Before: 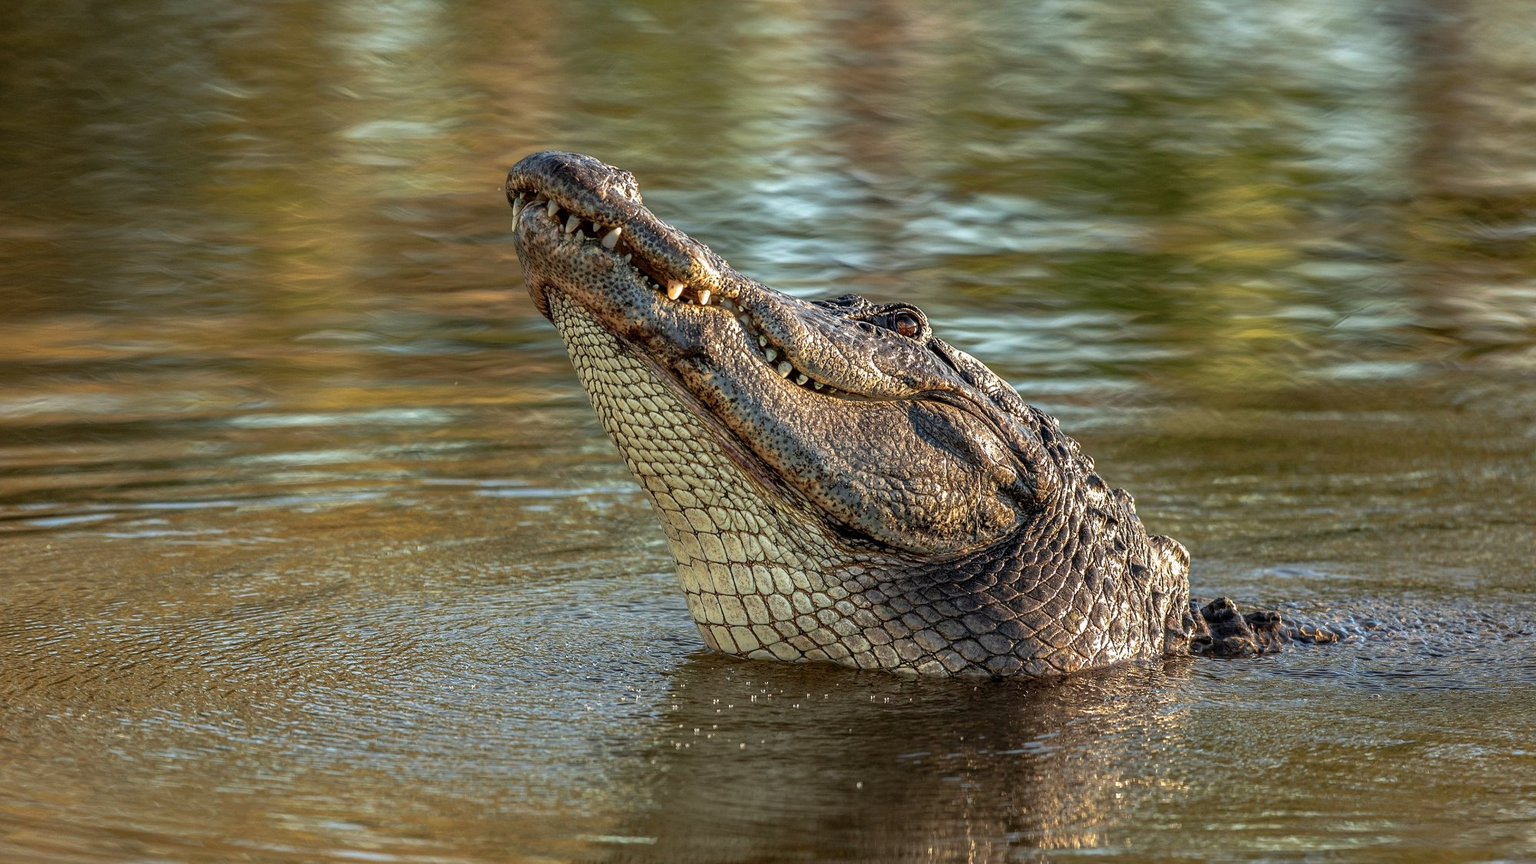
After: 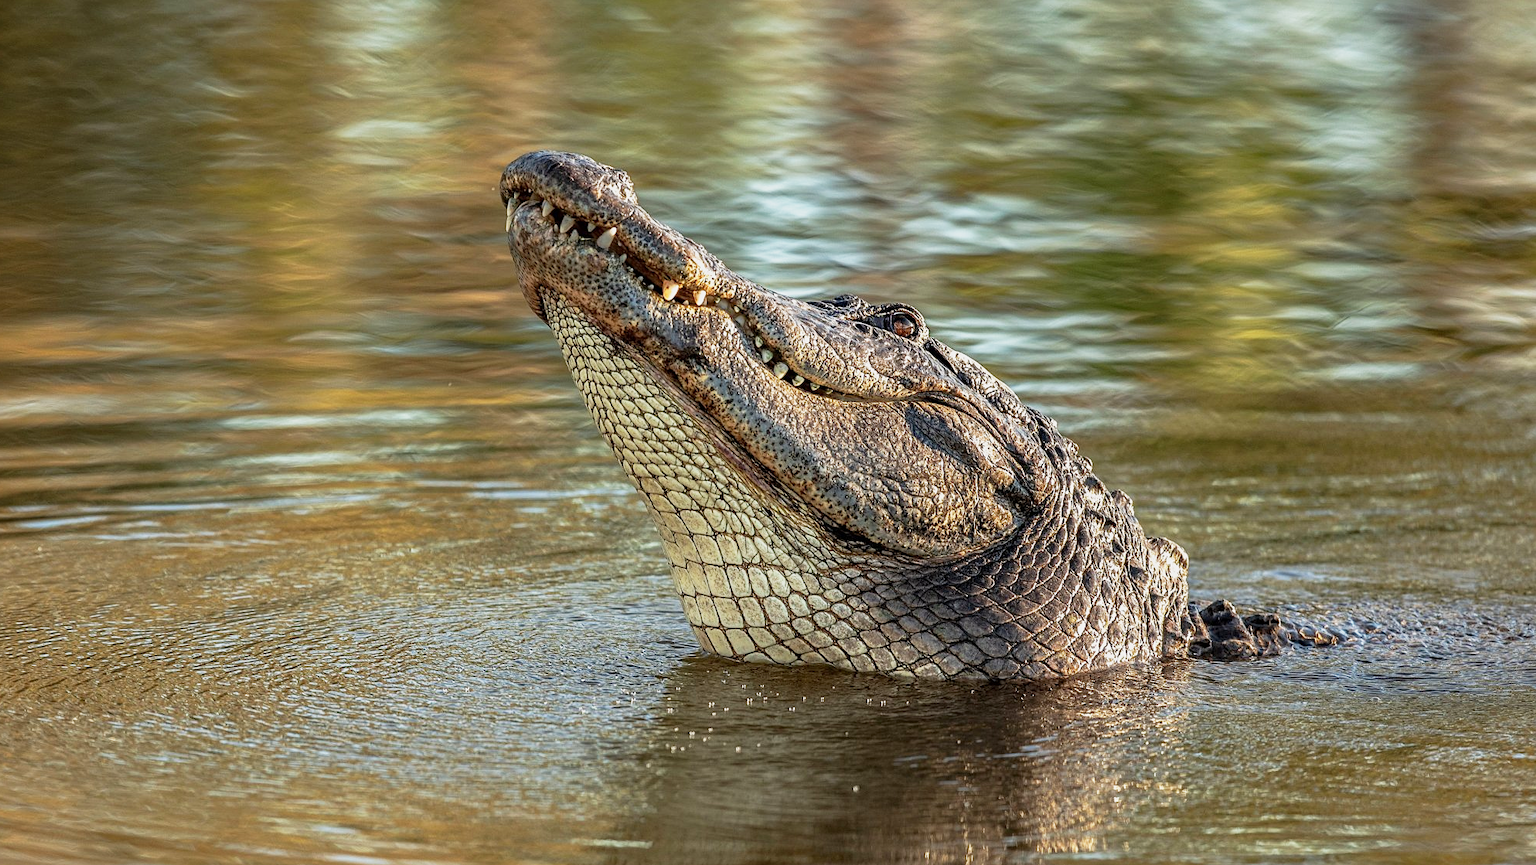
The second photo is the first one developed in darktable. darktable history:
crop and rotate: left 0.614%, top 0.179%, bottom 0.309%
base curve: curves: ch0 [(0, 0) (0.088, 0.125) (0.176, 0.251) (0.354, 0.501) (0.613, 0.749) (1, 0.877)], preserve colors none
sharpen: amount 0.2
